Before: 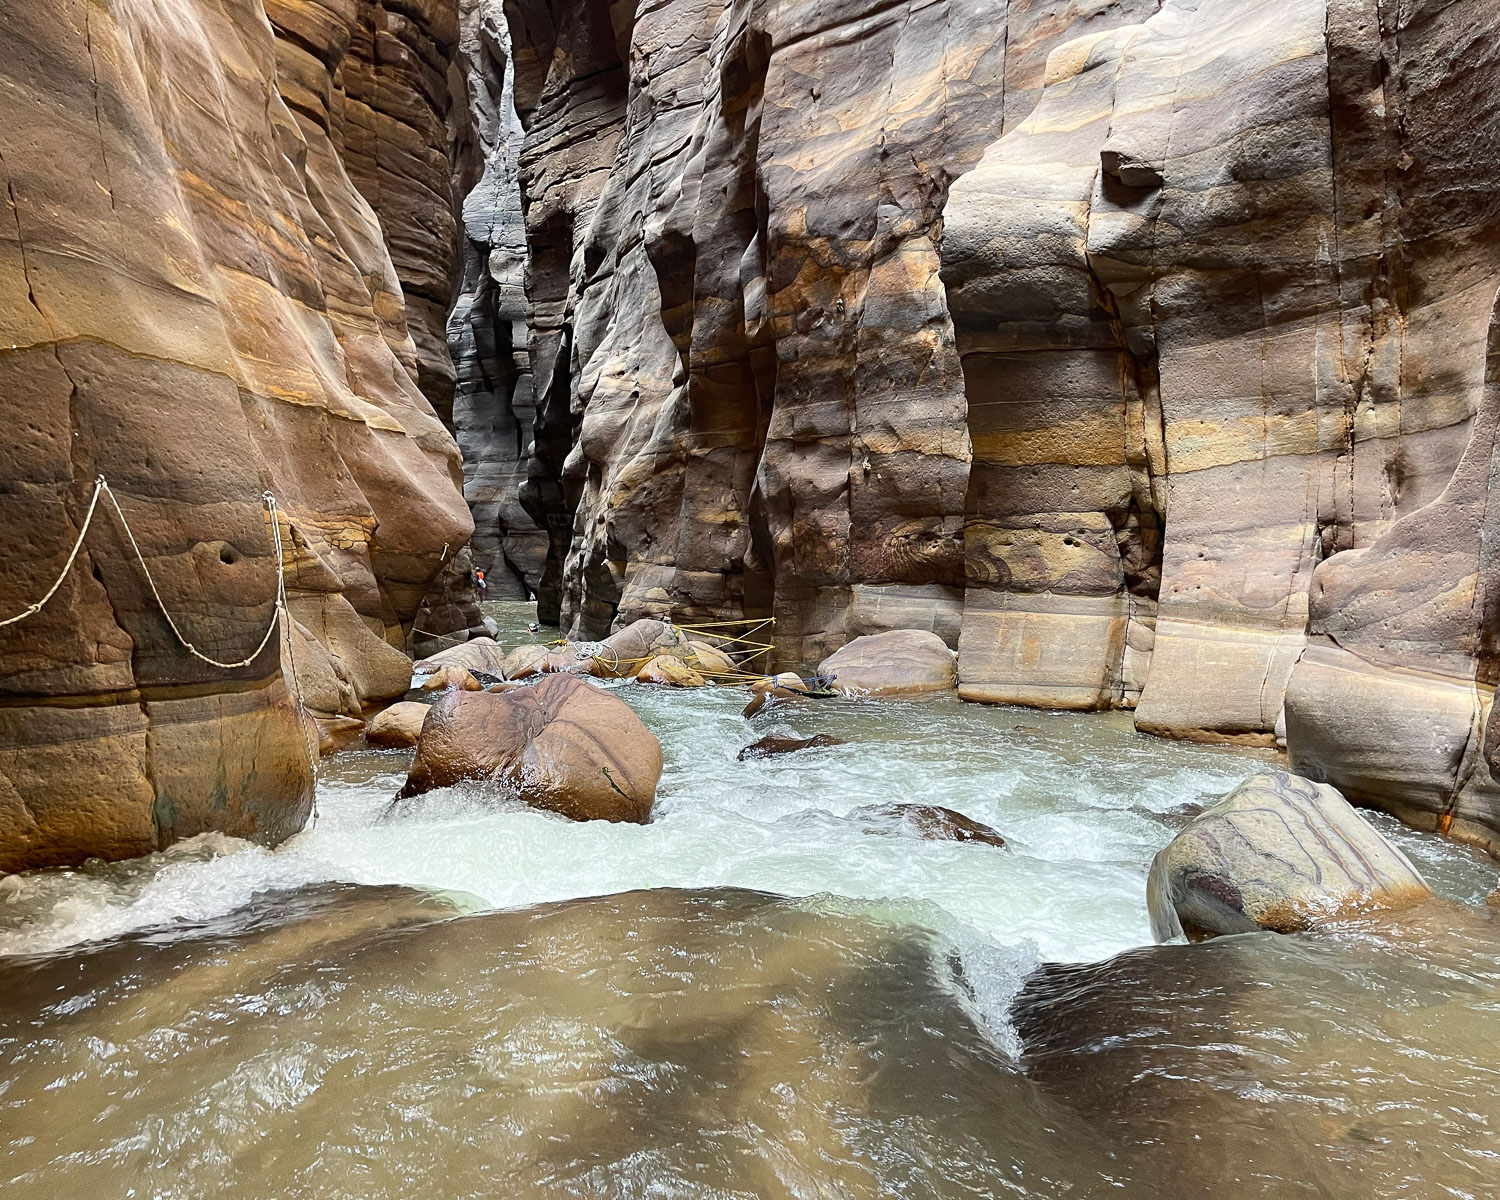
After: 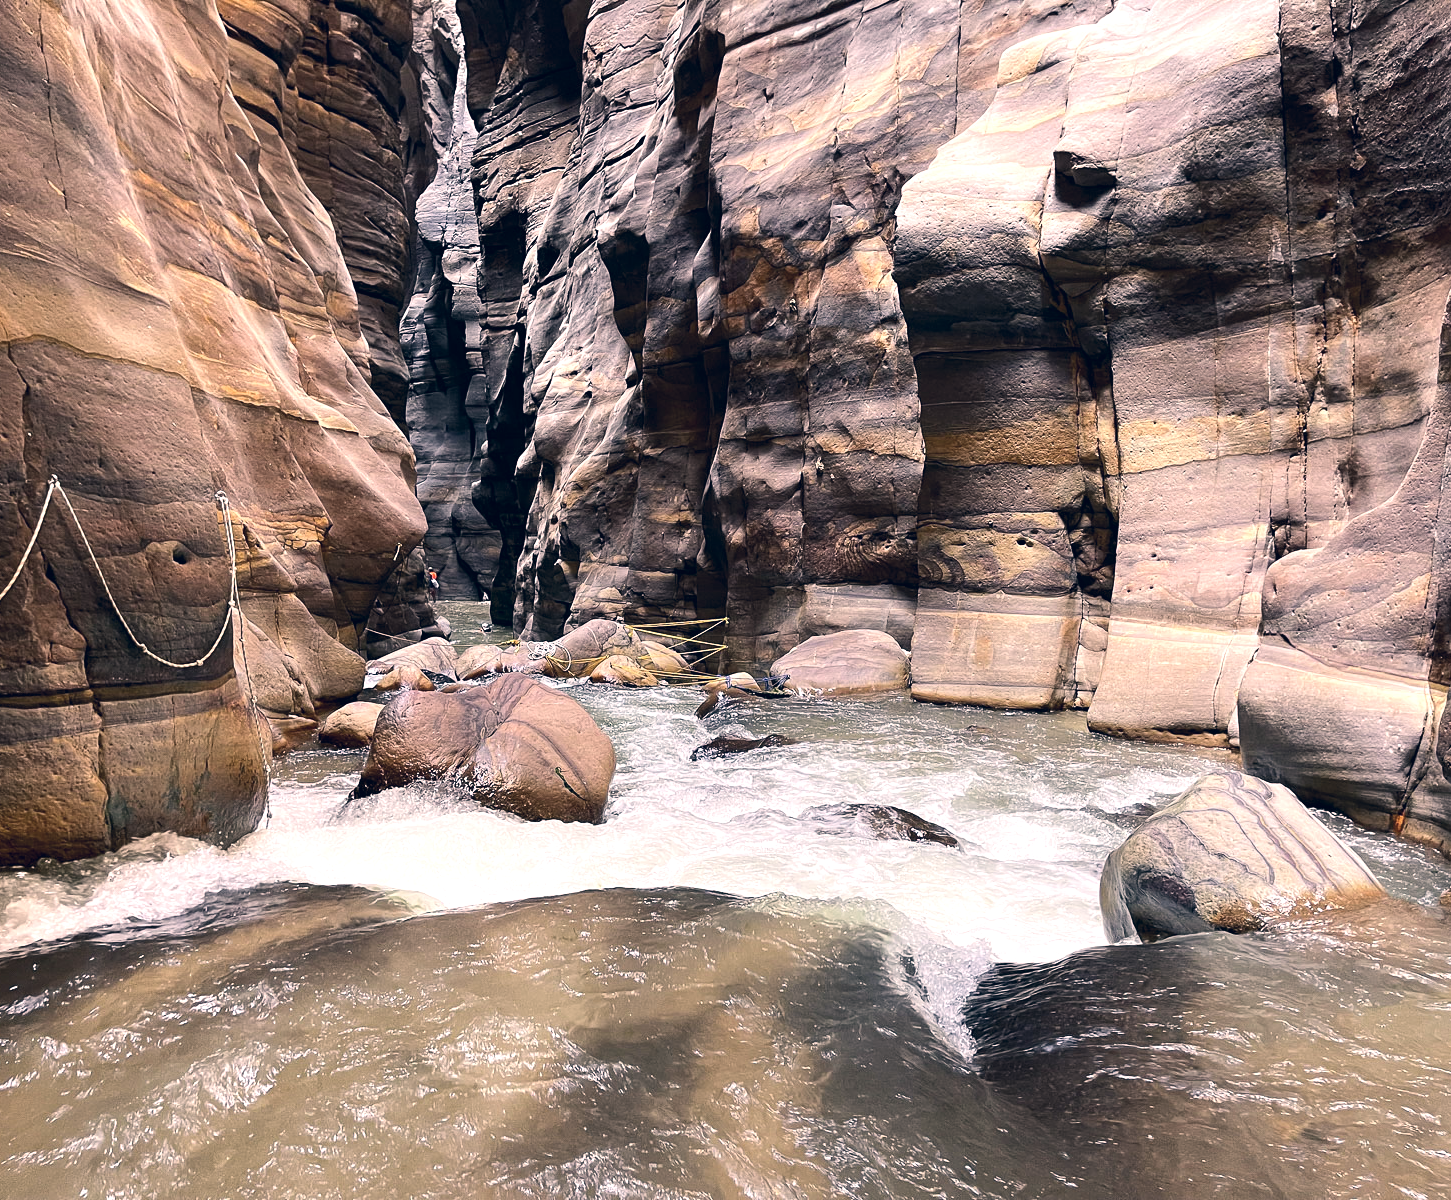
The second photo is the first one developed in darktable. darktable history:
tone equalizer: -8 EV -0.417 EV, -7 EV -0.389 EV, -6 EV -0.333 EV, -5 EV -0.222 EV, -3 EV 0.222 EV, -2 EV 0.333 EV, -1 EV 0.389 EV, +0 EV 0.417 EV, edges refinement/feathering 500, mask exposure compensation -1.57 EV, preserve details no
crop and rotate: left 3.238%
color correction: highlights a* 14.46, highlights b* 5.85, shadows a* -5.53, shadows b* -15.24, saturation 0.85
